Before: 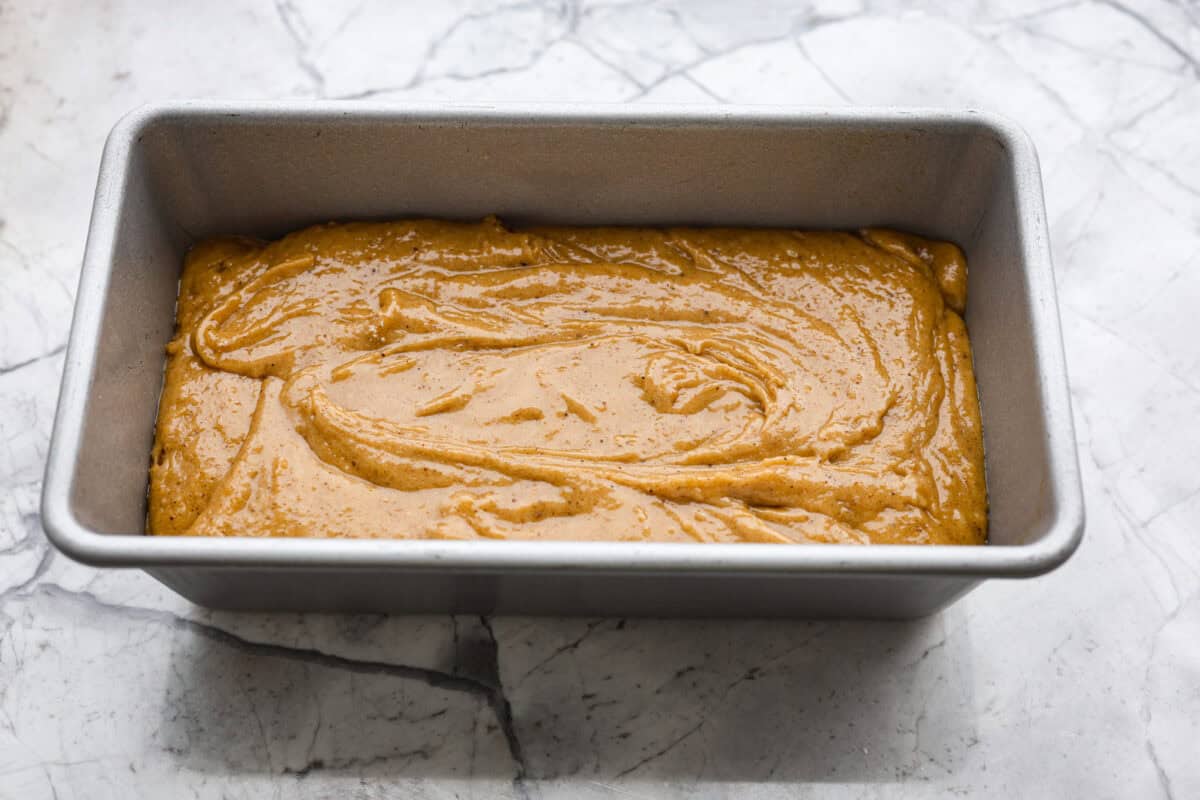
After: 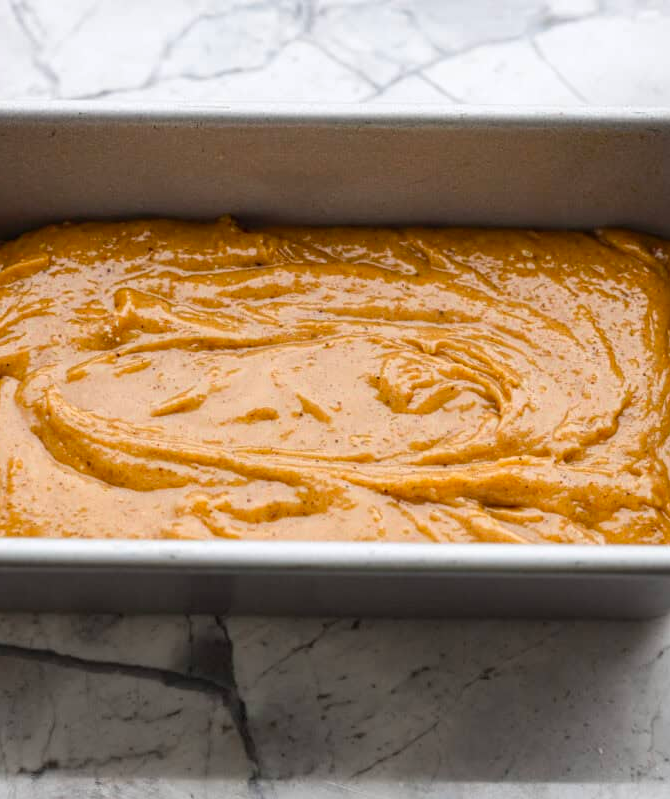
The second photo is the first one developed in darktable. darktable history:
crop: left 22.149%, right 21.994%, bottom 0.013%
